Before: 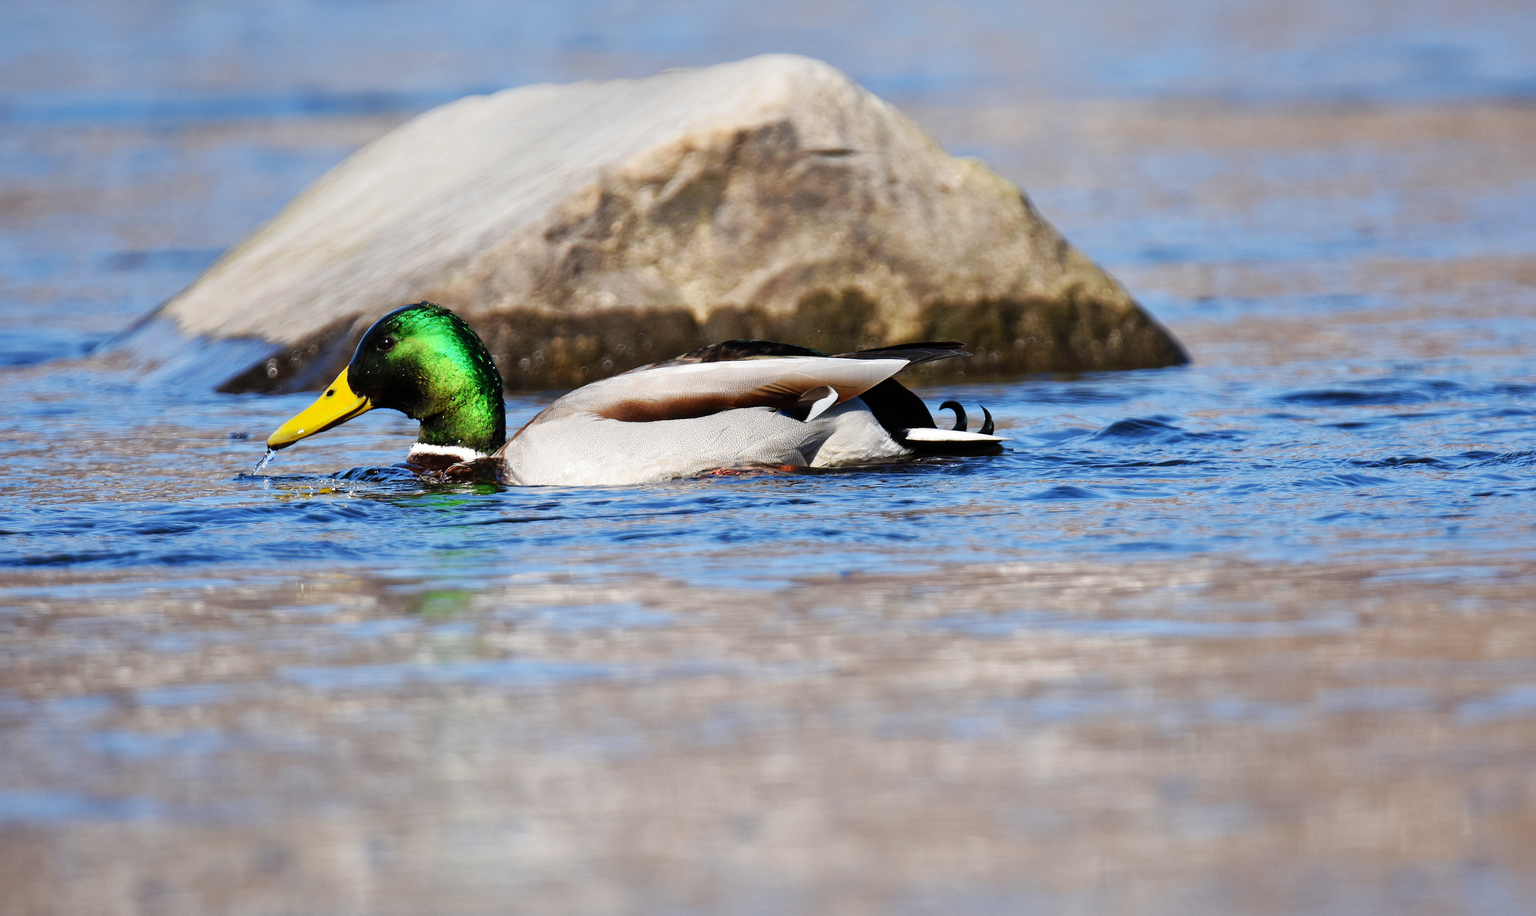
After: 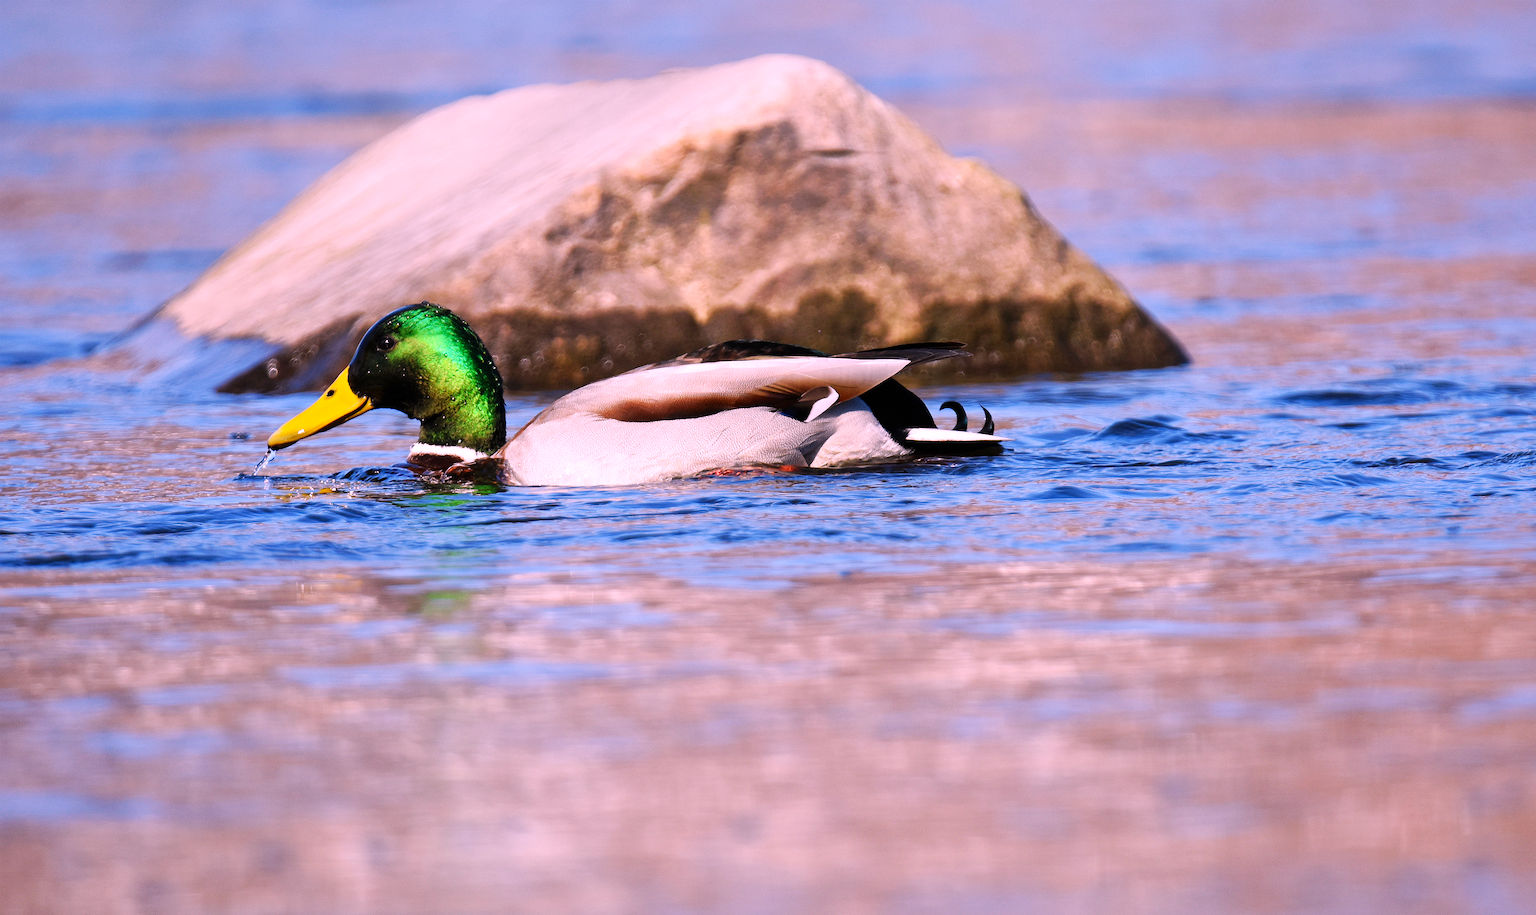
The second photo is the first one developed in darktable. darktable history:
white balance: red 1.188, blue 1.11
contrast brightness saturation: saturation 0.1
